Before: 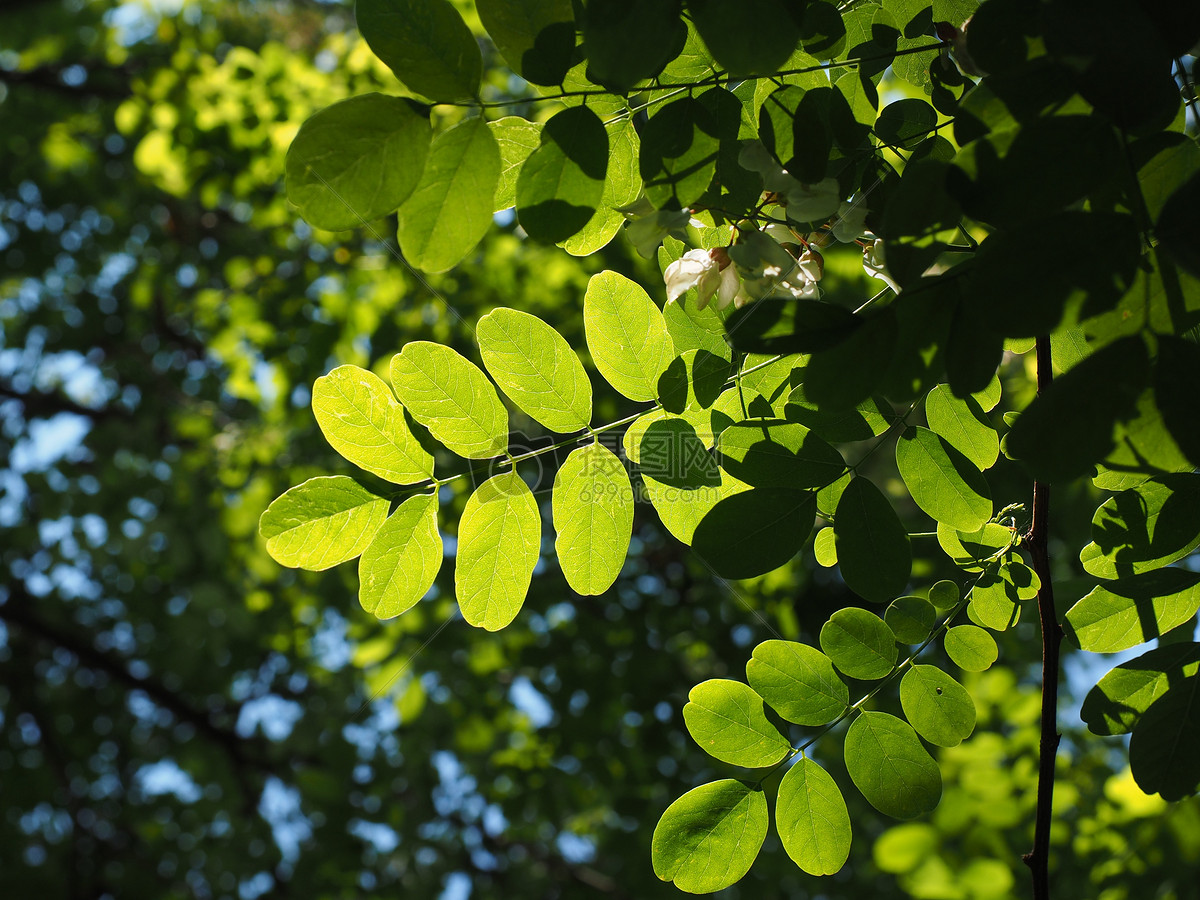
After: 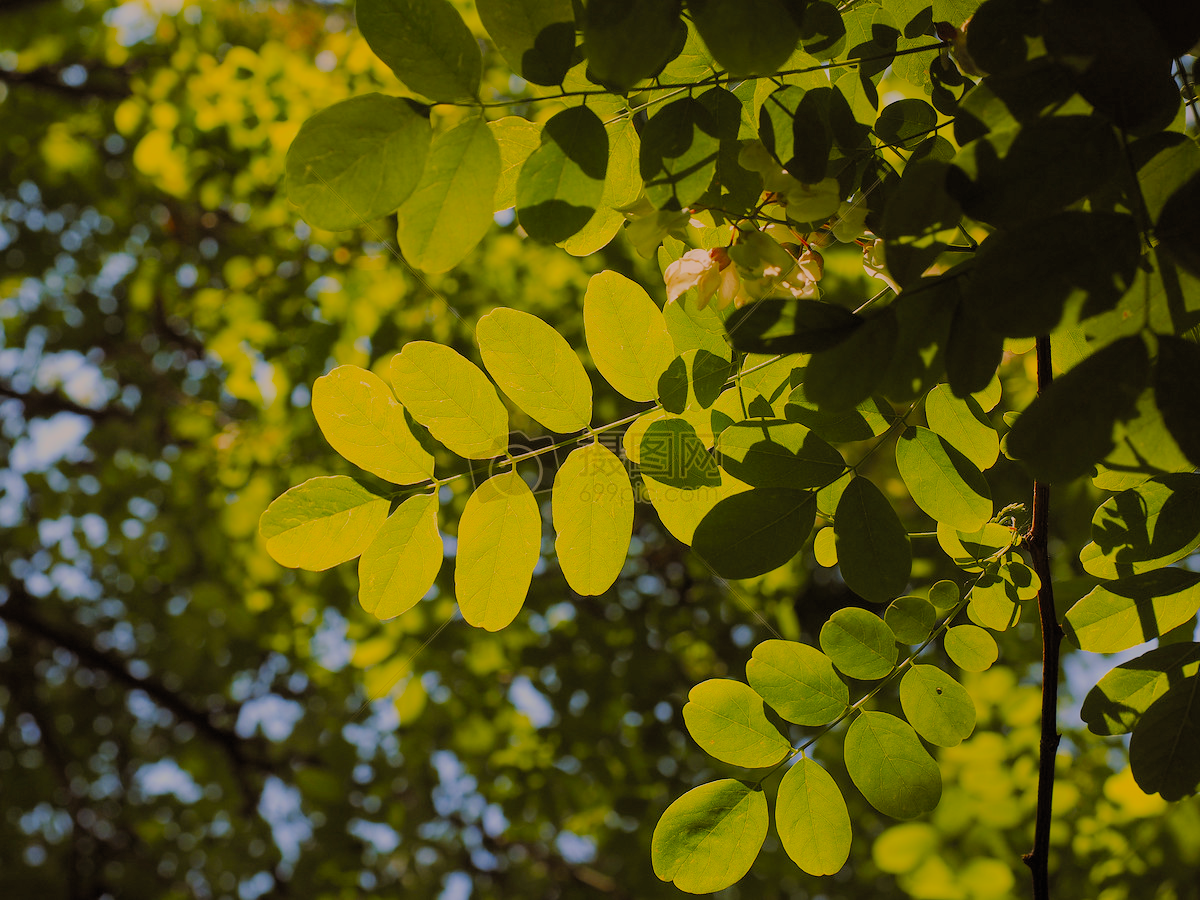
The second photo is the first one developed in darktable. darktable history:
filmic rgb: white relative exposure 8 EV, threshold 3 EV, hardness 2.44, latitude 10.07%, contrast 0.72, highlights saturation mix 10%, shadows ↔ highlights balance 1.38%, color science v4 (2020), enable highlight reconstruction true
exposure: exposure 0.2 EV, compensate highlight preservation false
color balance rgb: shadows lift › luminance -5%, shadows lift › chroma 1.1%, shadows lift › hue 219°, power › luminance 10%, power › chroma 2.83%, power › hue 60°, highlights gain › chroma 4.52%, highlights gain › hue 33.33°, saturation formula JzAzBz (2021)
